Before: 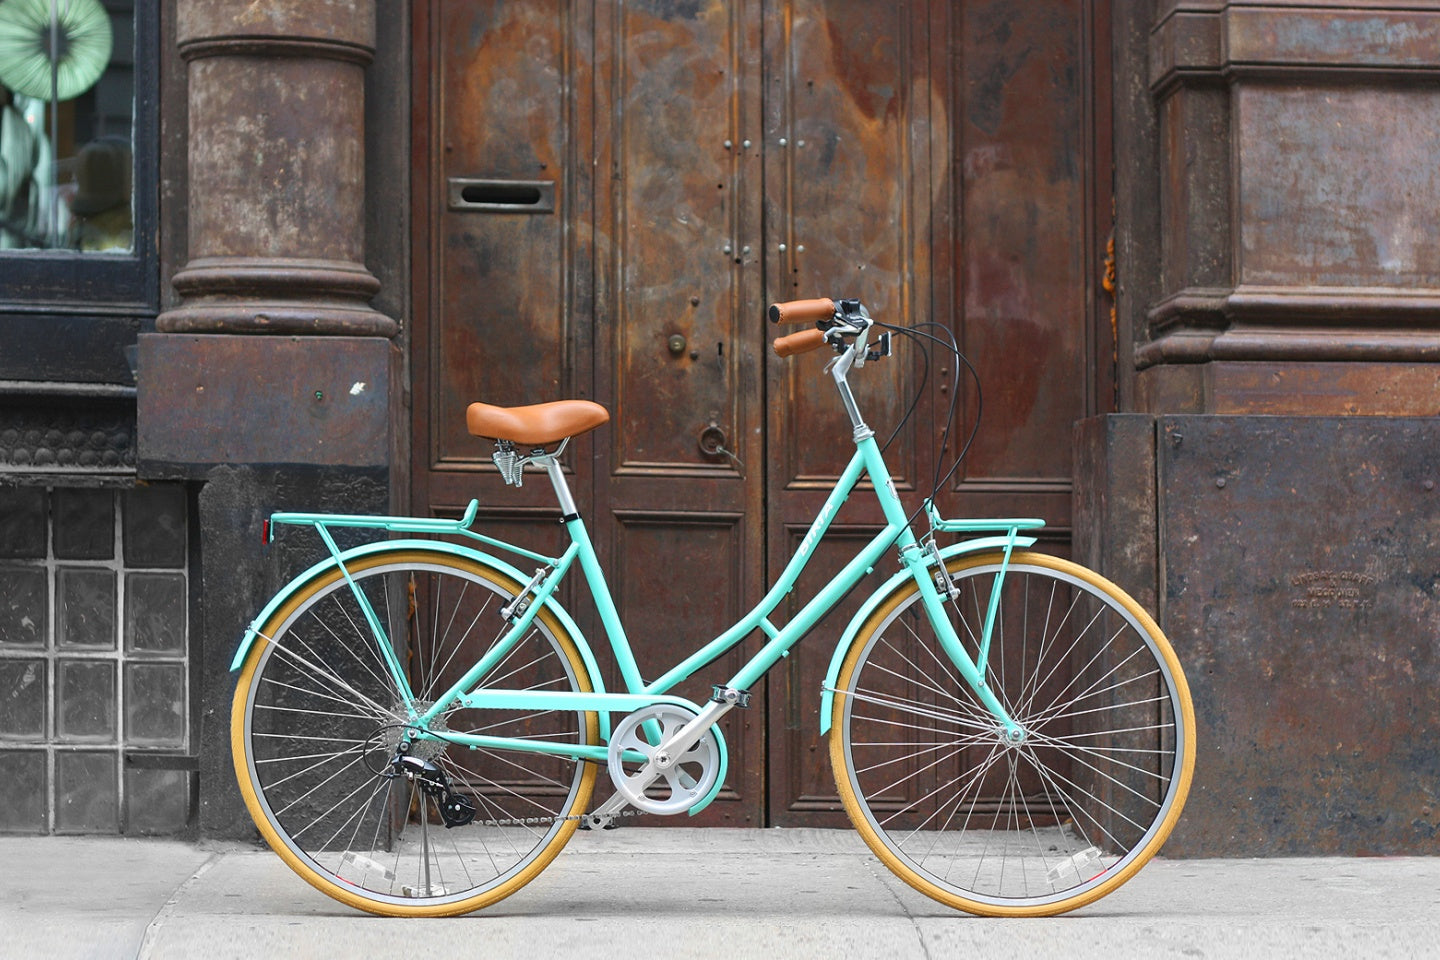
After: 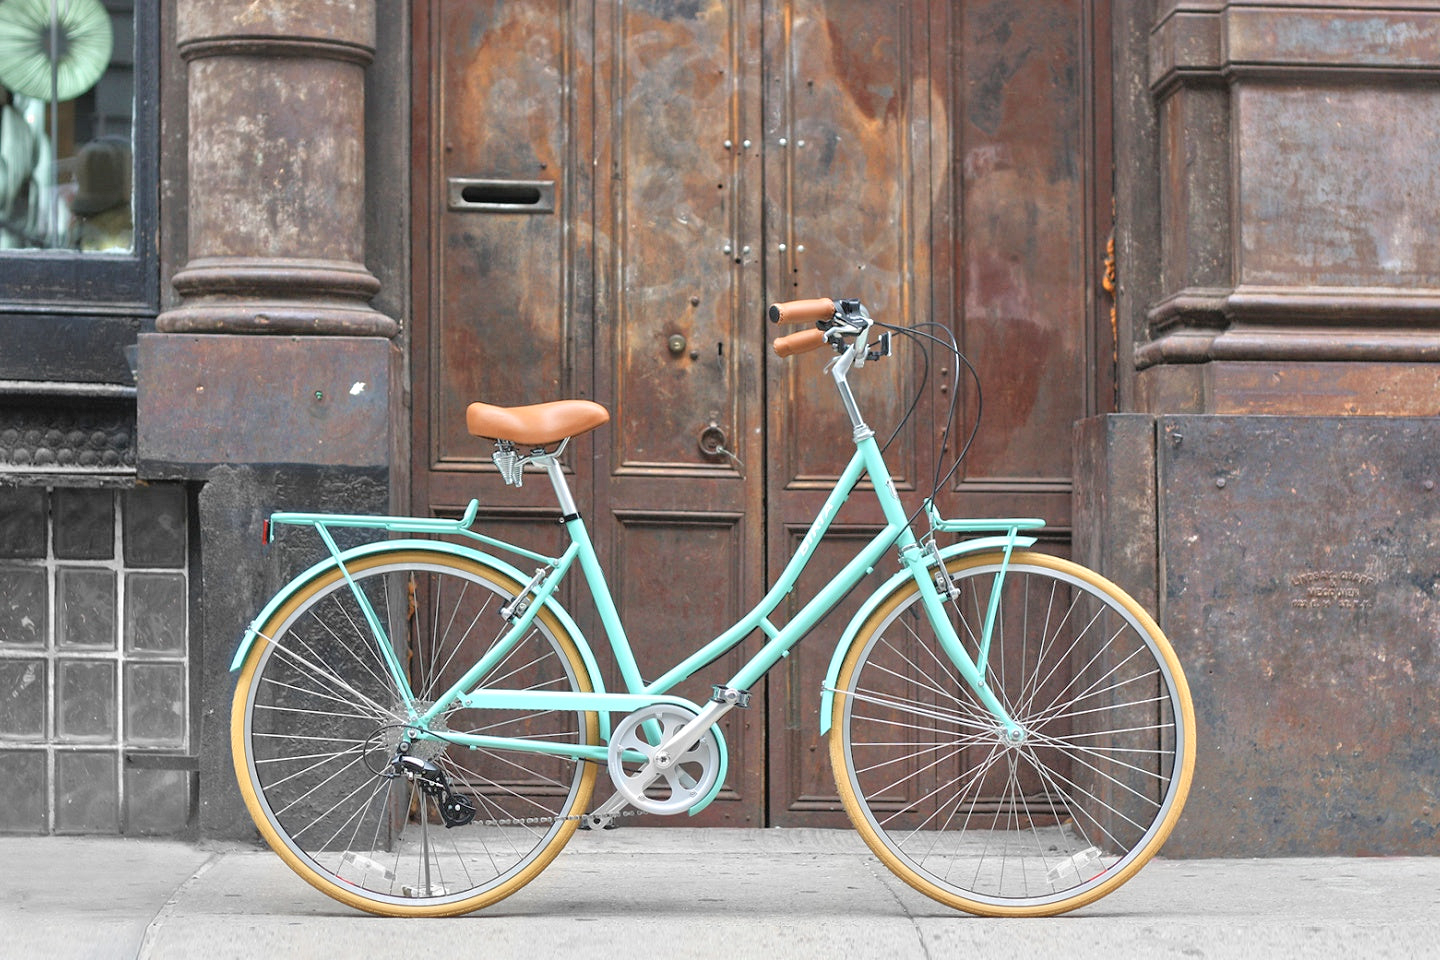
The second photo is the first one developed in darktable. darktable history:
tone equalizer: -7 EV 0.15 EV, -6 EV 0.6 EV, -5 EV 1.15 EV, -4 EV 1.33 EV, -3 EV 1.15 EV, -2 EV 0.6 EV, -1 EV 0.15 EV, mask exposure compensation -0.5 EV
contrast brightness saturation: contrast 0.06, brightness -0.01, saturation -0.23
